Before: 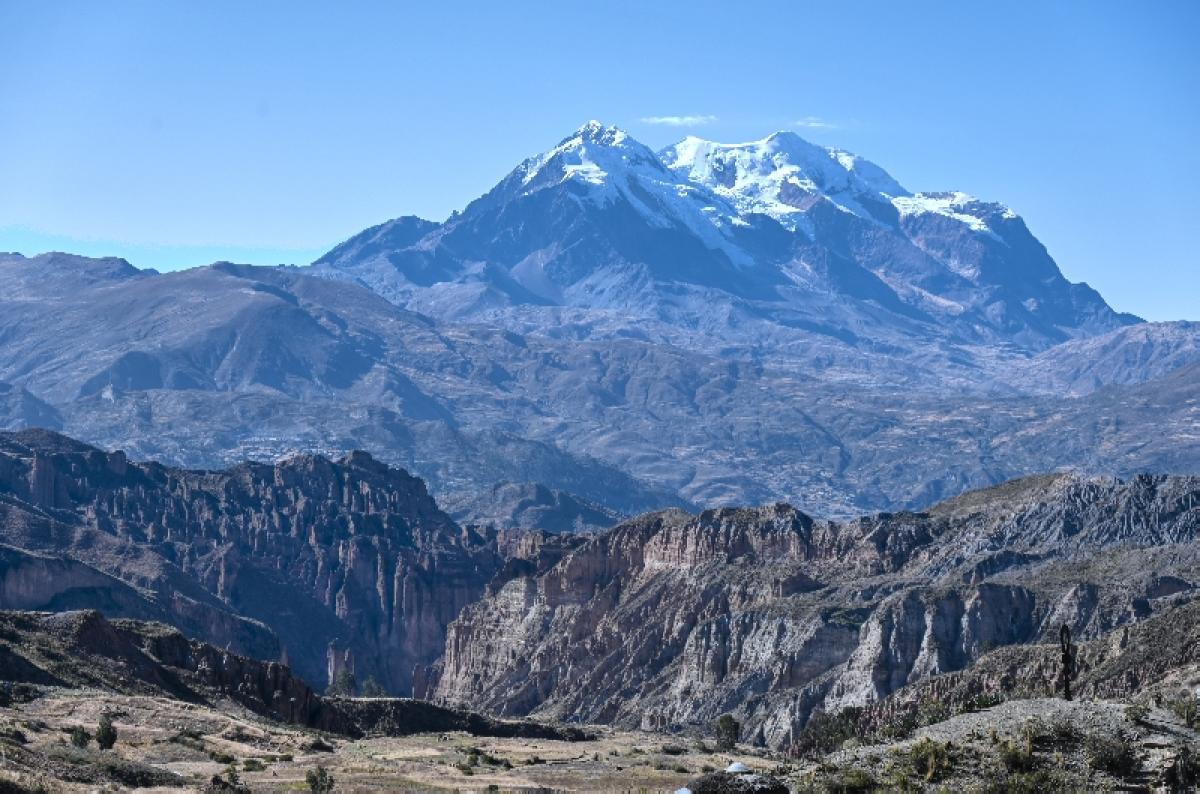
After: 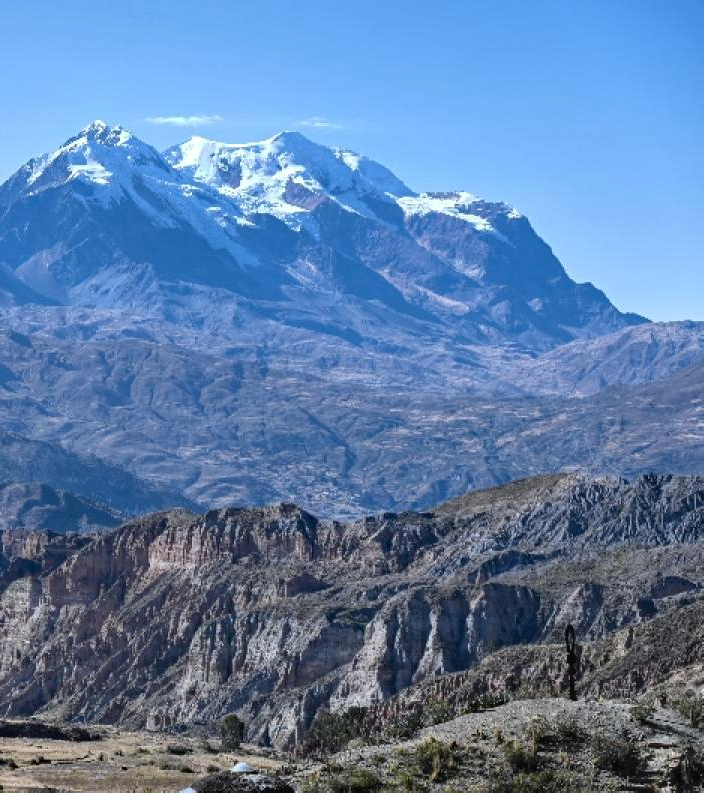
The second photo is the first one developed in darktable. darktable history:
crop: left 41.252%
haze removal: compatibility mode true, adaptive false
